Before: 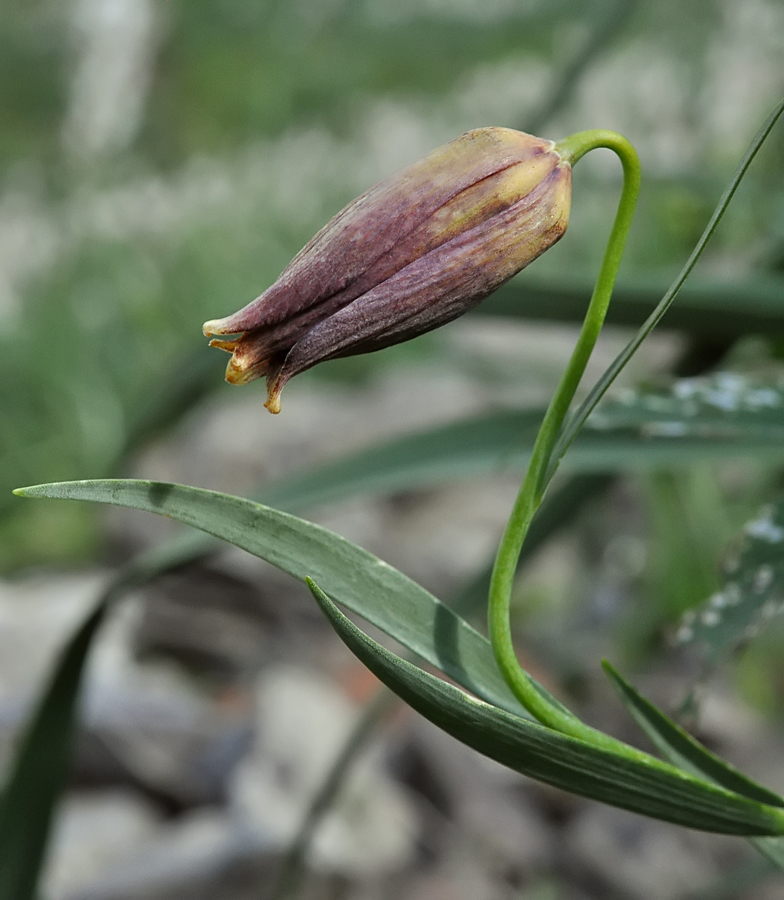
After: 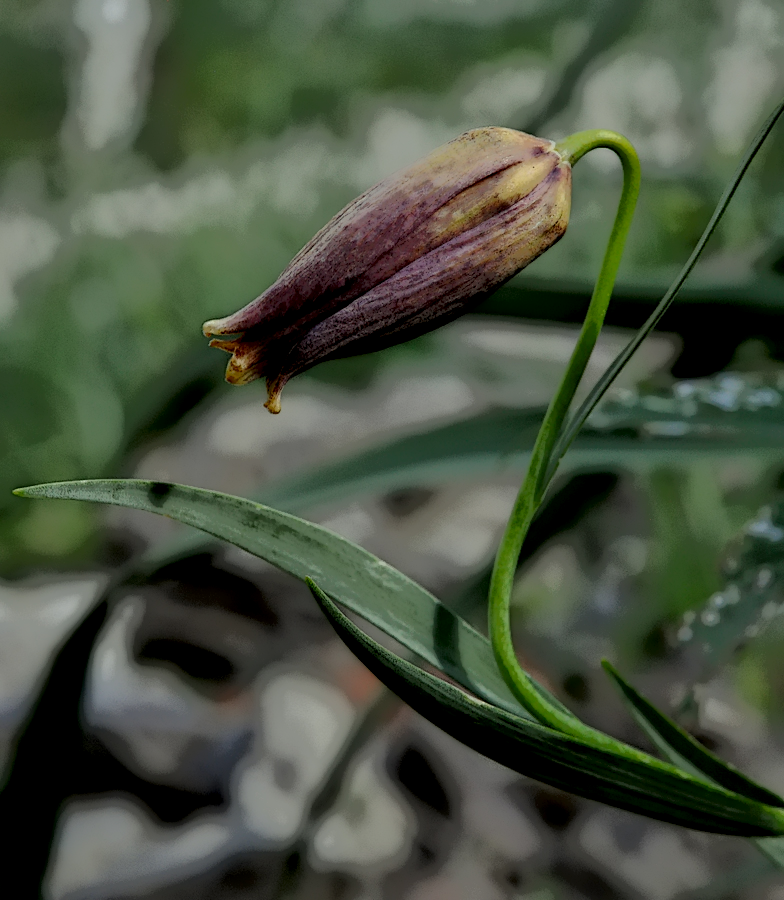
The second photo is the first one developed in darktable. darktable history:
local contrast: highlights 3%, shadows 237%, detail 164%, midtone range 0.005
